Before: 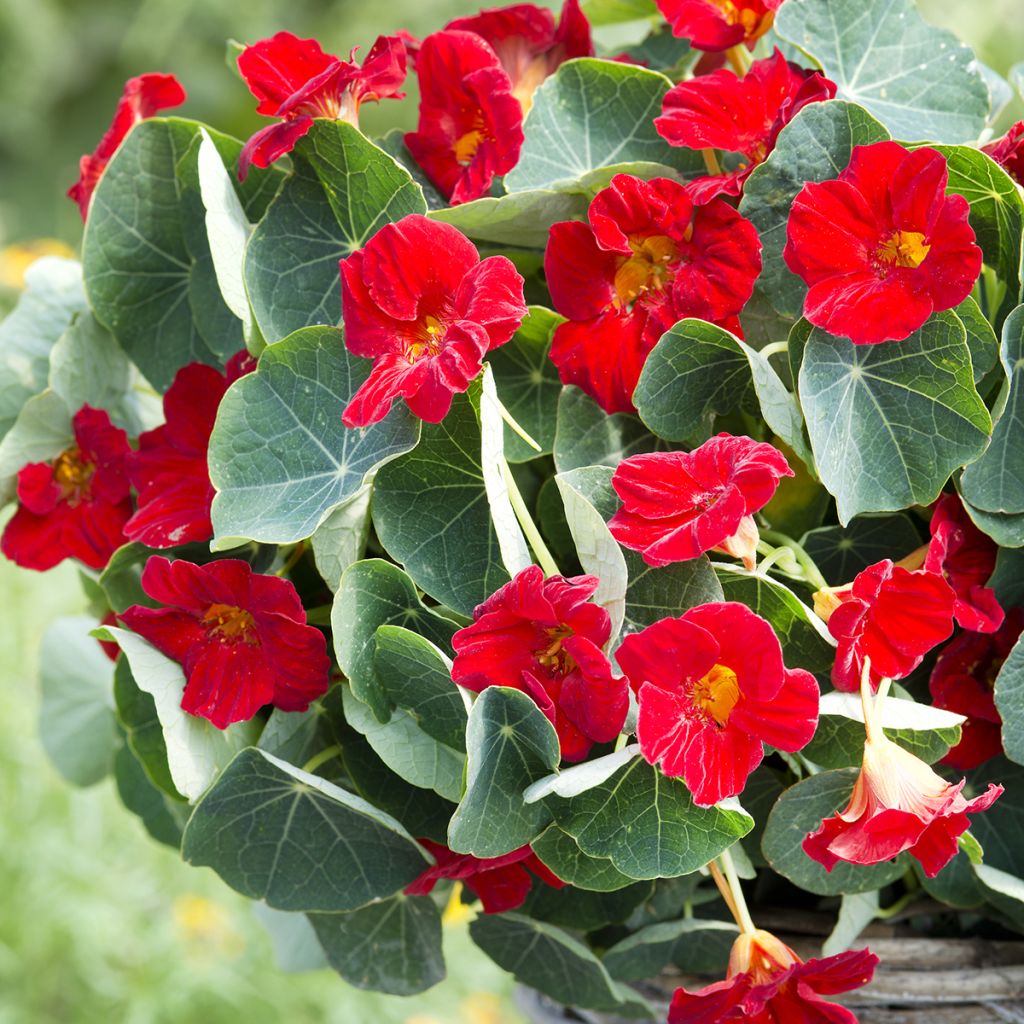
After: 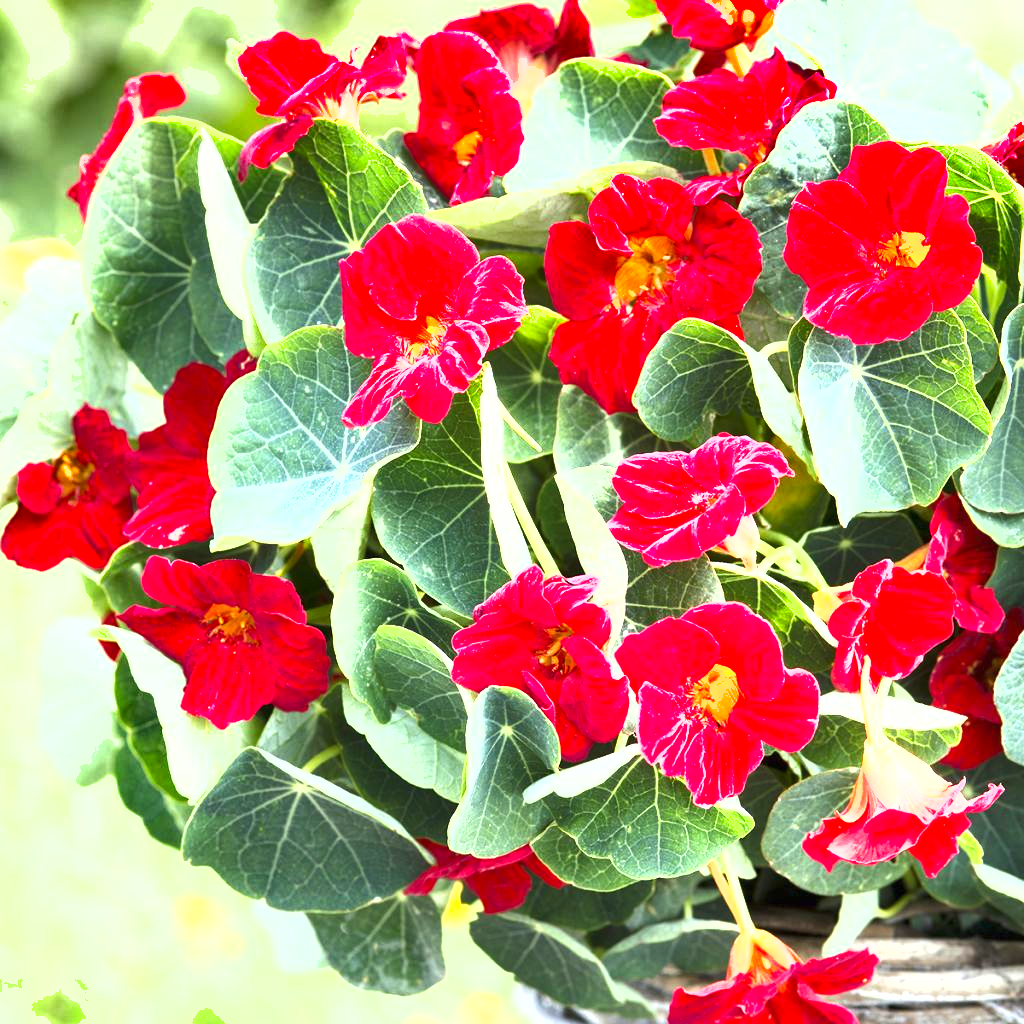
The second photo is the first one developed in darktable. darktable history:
exposure: black level correction 0, exposure 1.701 EV, compensate highlight preservation false
shadows and highlights: soften with gaussian
